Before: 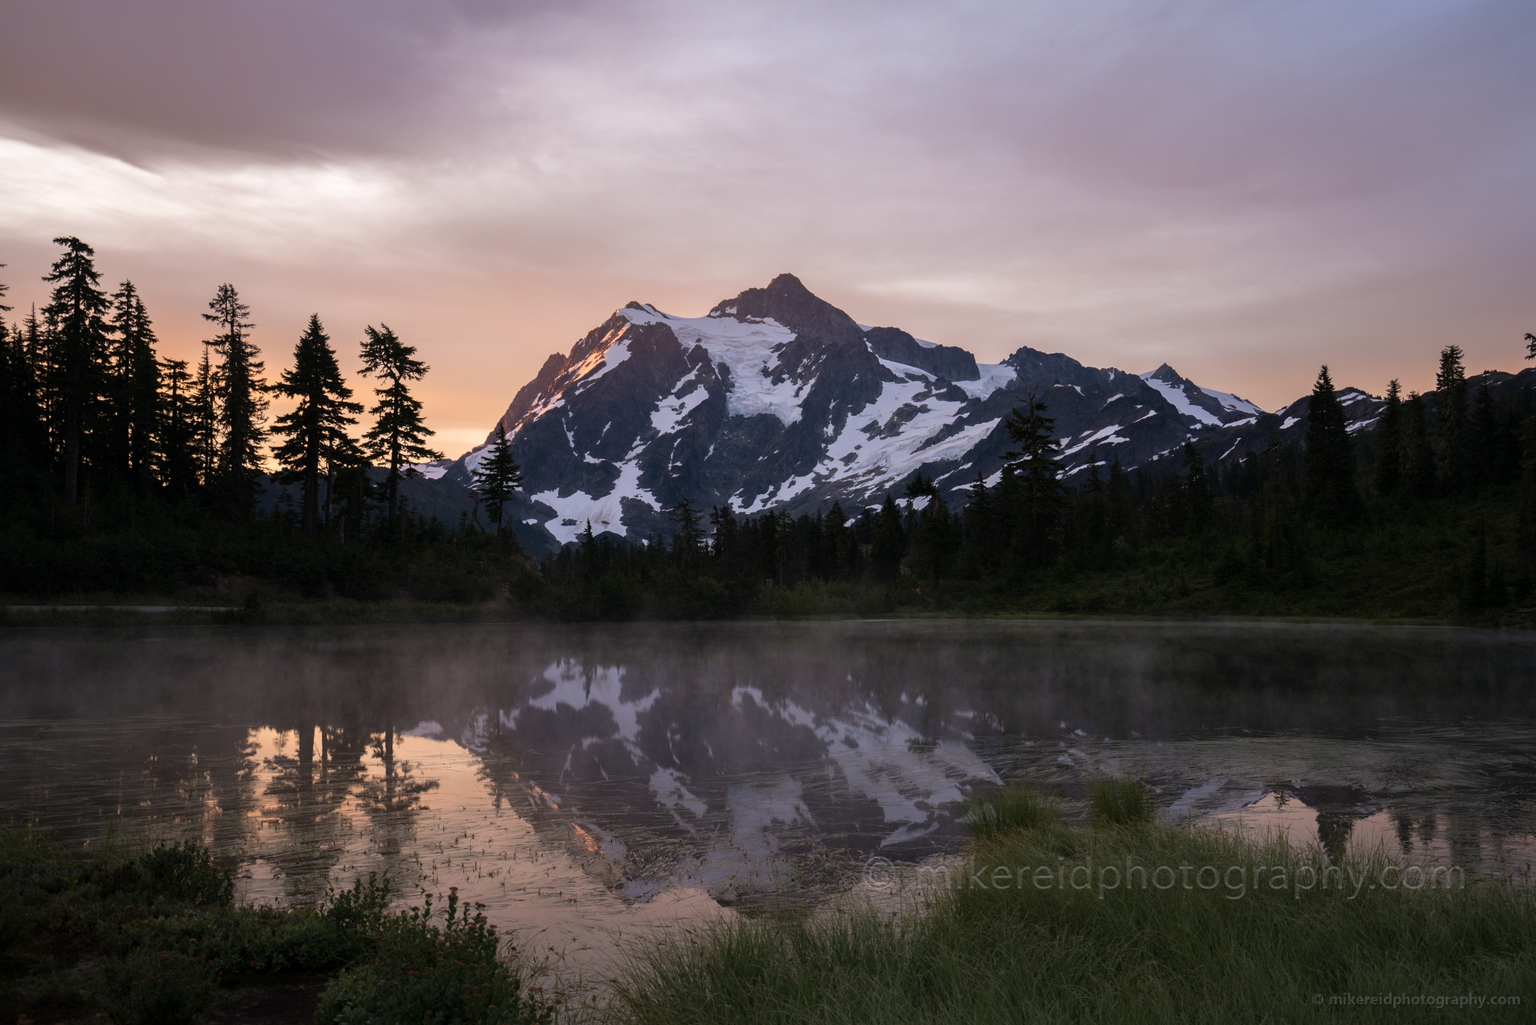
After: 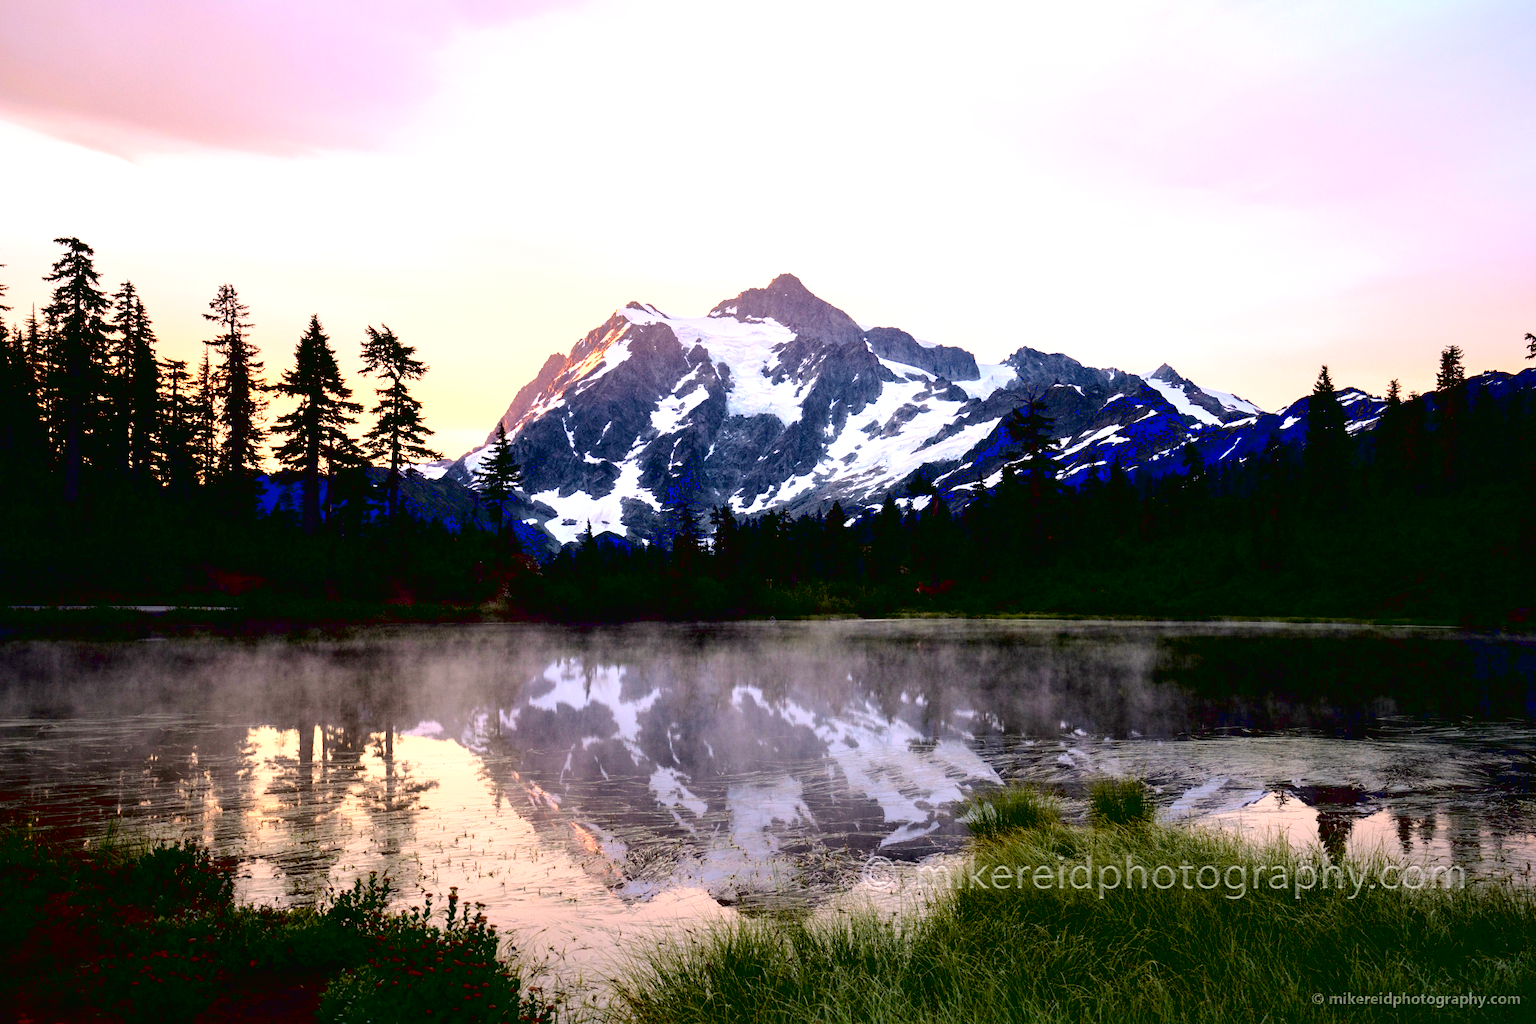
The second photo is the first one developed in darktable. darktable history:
tone curve: curves: ch0 [(0, 0.023) (0.087, 0.065) (0.184, 0.168) (0.45, 0.54) (0.57, 0.683) (0.722, 0.825) (0.877, 0.948) (1, 1)]; ch1 [(0, 0) (0.388, 0.369) (0.44, 0.44) (0.489, 0.481) (0.534, 0.551) (0.657, 0.659) (1, 1)]; ch2 [(0, 0) (0.353, 0.317) (0.408, 0.427) (0.472, 0.46) (0.5, 0.496) (0.537, 0.539) (0.576, 0.592) (0.625, 0.631) (1, 1)], color space Lab, linked channels, preserve colors none
exposure: black level correction 0.014, exposure 1.773 EV, compensate highlight preservation false
shadows and highlights: shadows -20.53, white point adjustment -1.9, highlights -35.06
